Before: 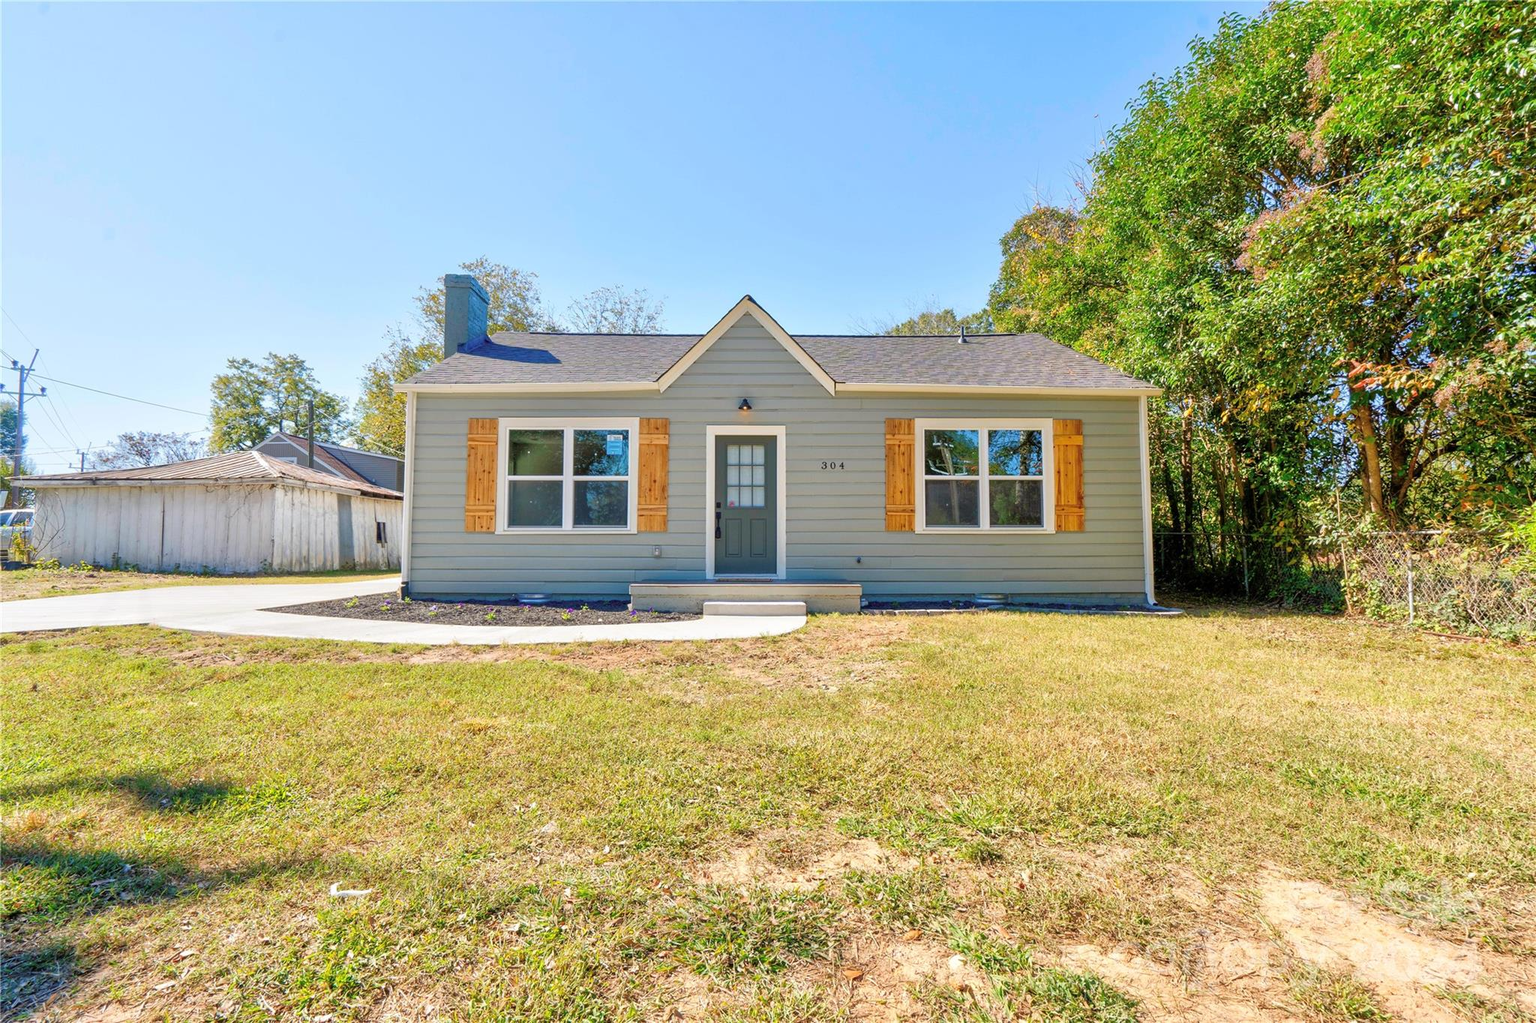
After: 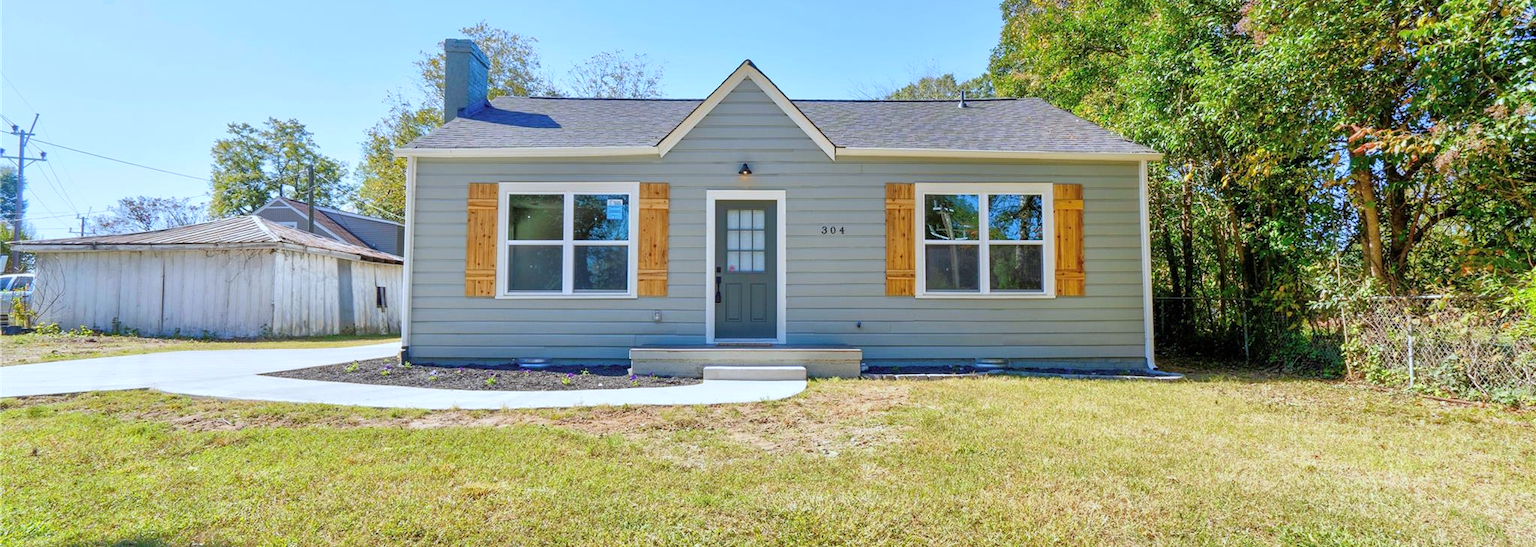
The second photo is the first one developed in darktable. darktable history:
white balance: red 0.924, blue 1.095
crop and rotate: top 23.043%, bottom 23.437%
